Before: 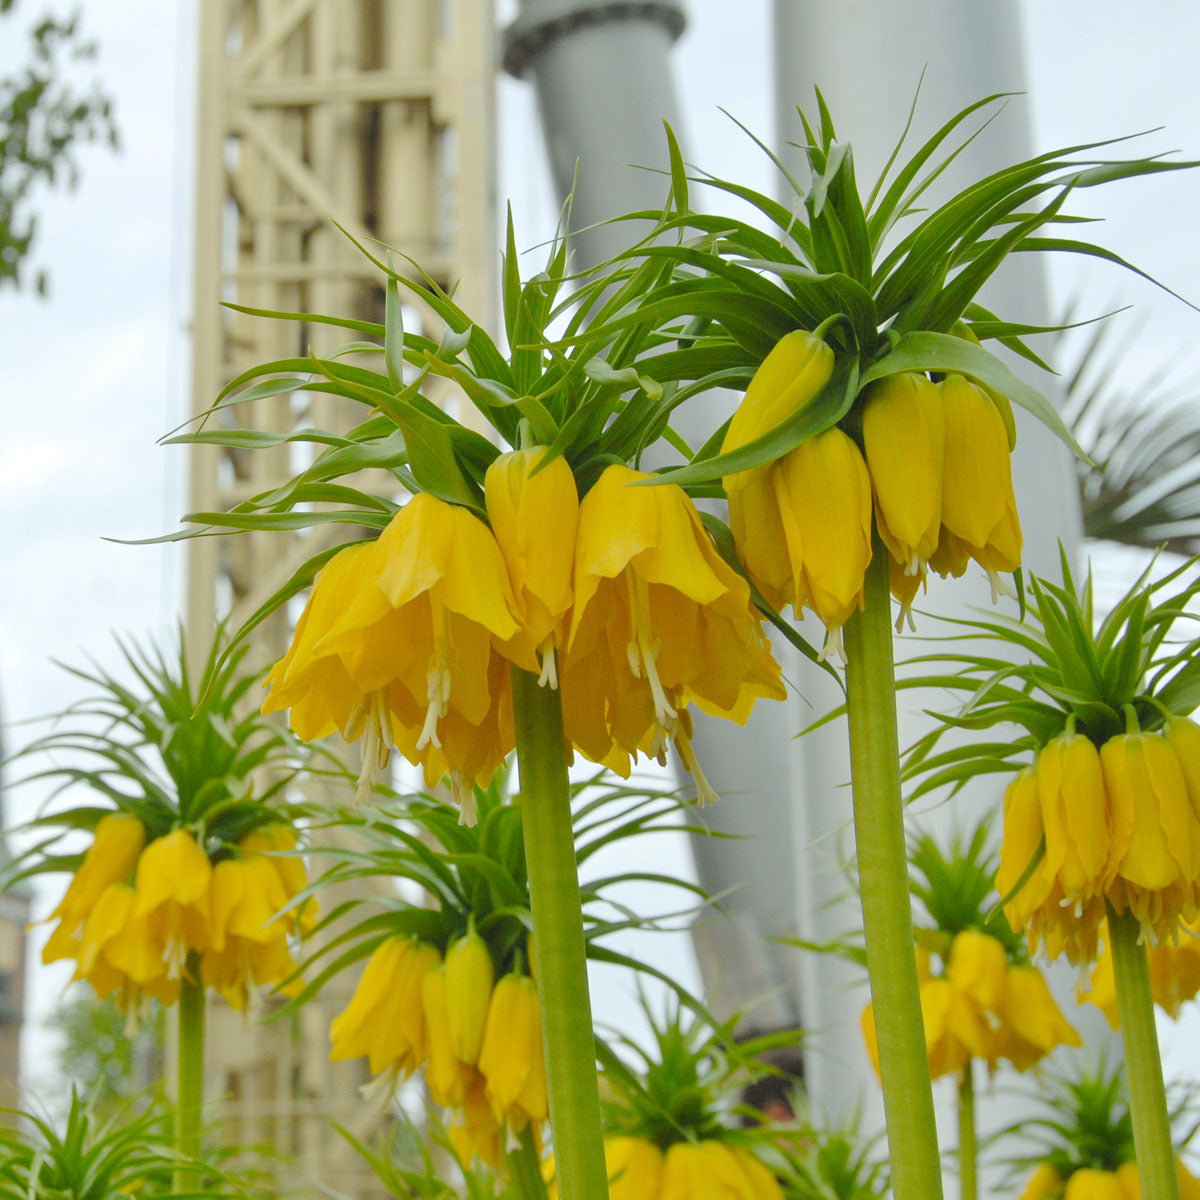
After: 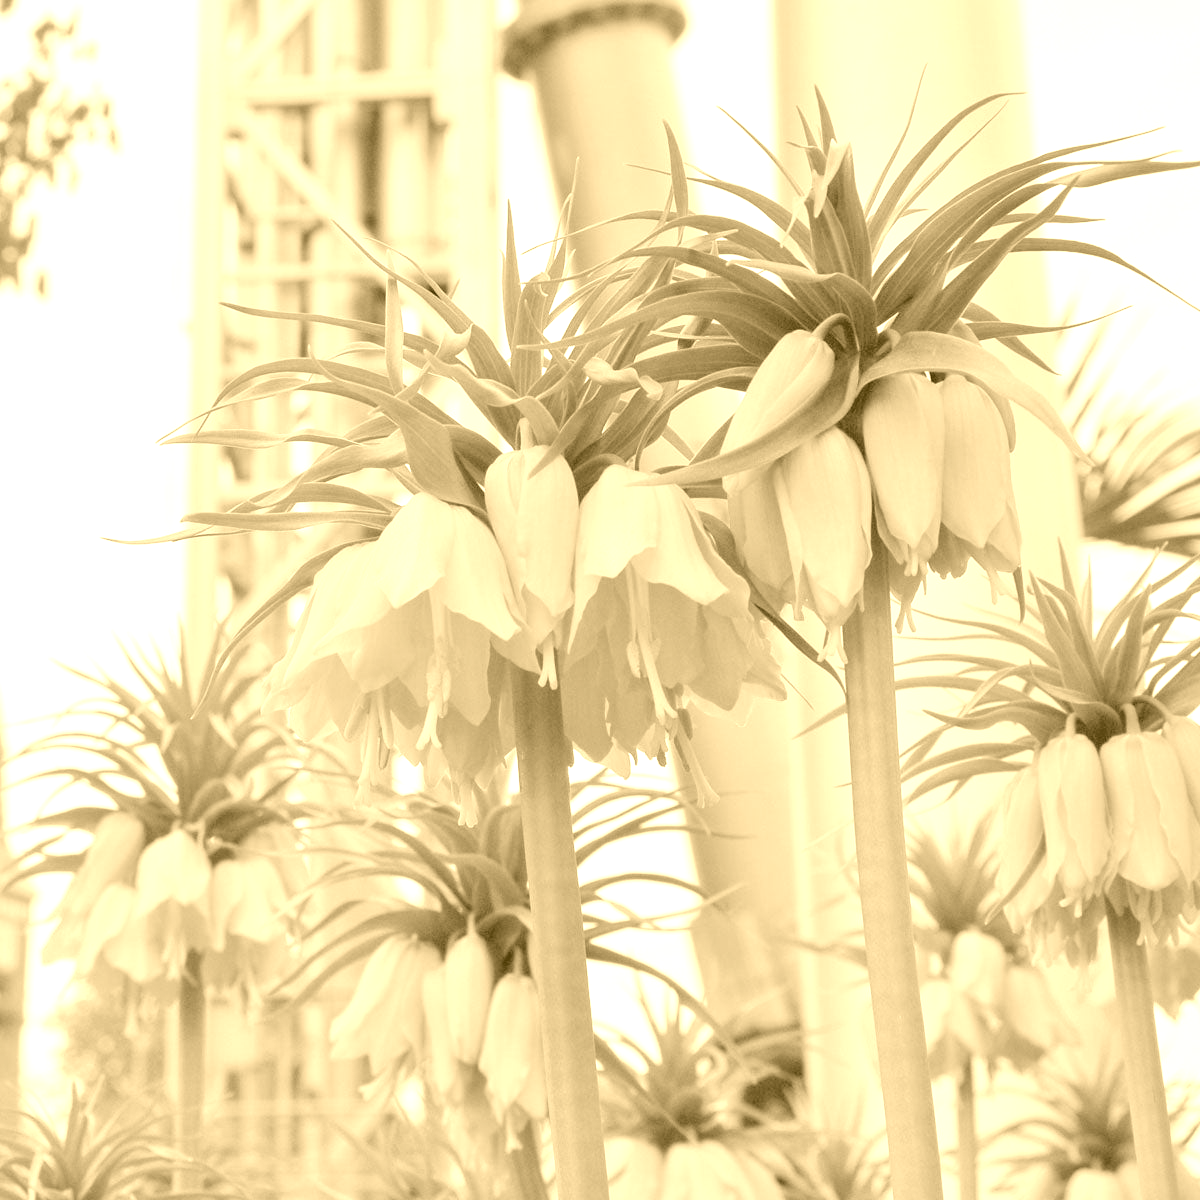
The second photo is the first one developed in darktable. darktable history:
colorize: hue 36°, source mix 100%
color correction: highlights a* -12.64, highlights b* -18.1, saturation 0.7
exposure: black level correction 0.016, exposure -0.009 EV, compensate highlight preservation false
